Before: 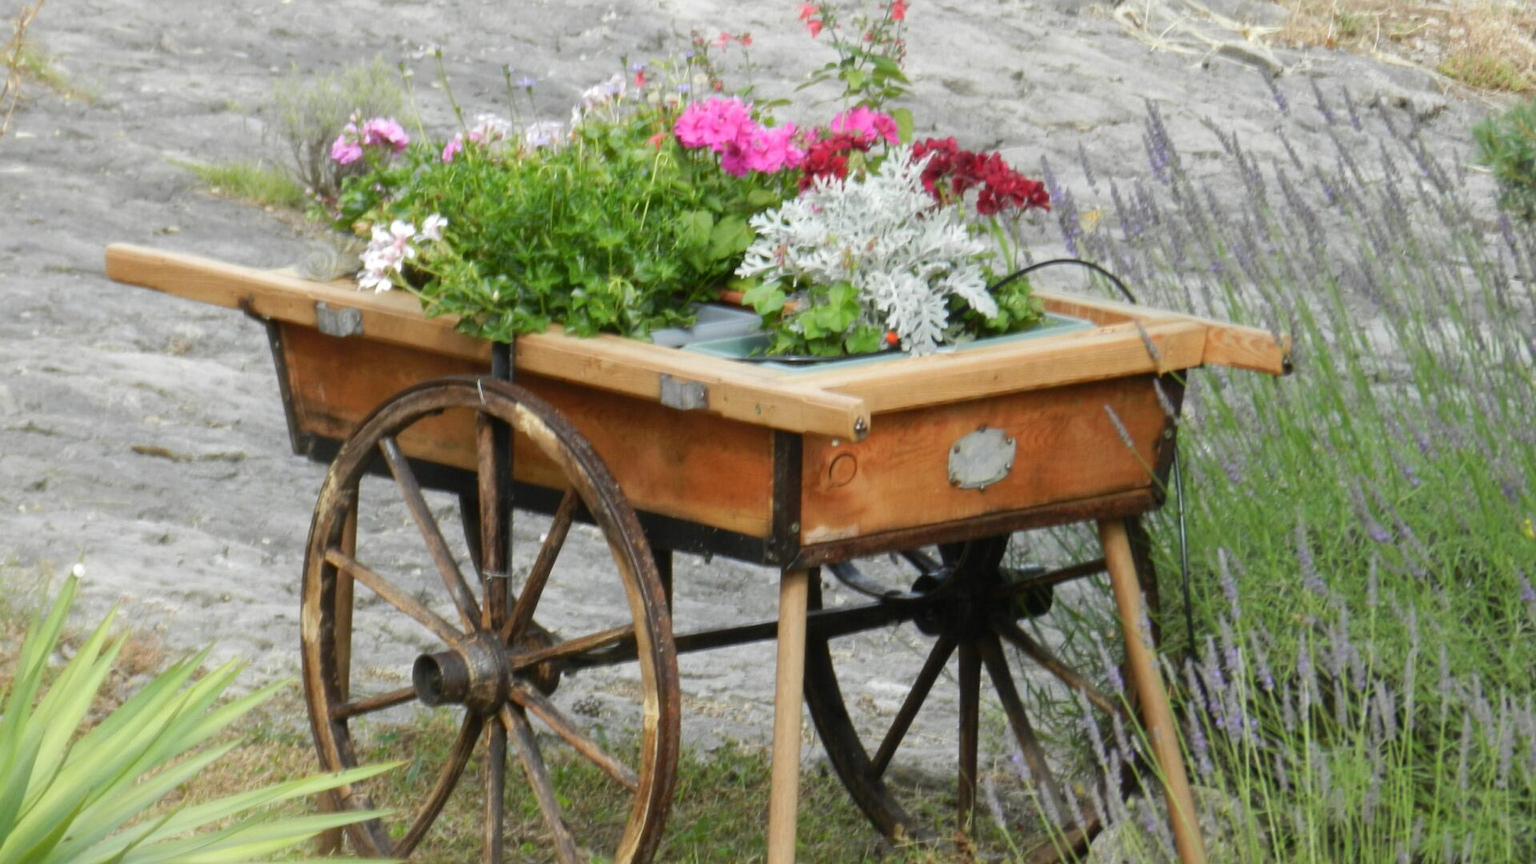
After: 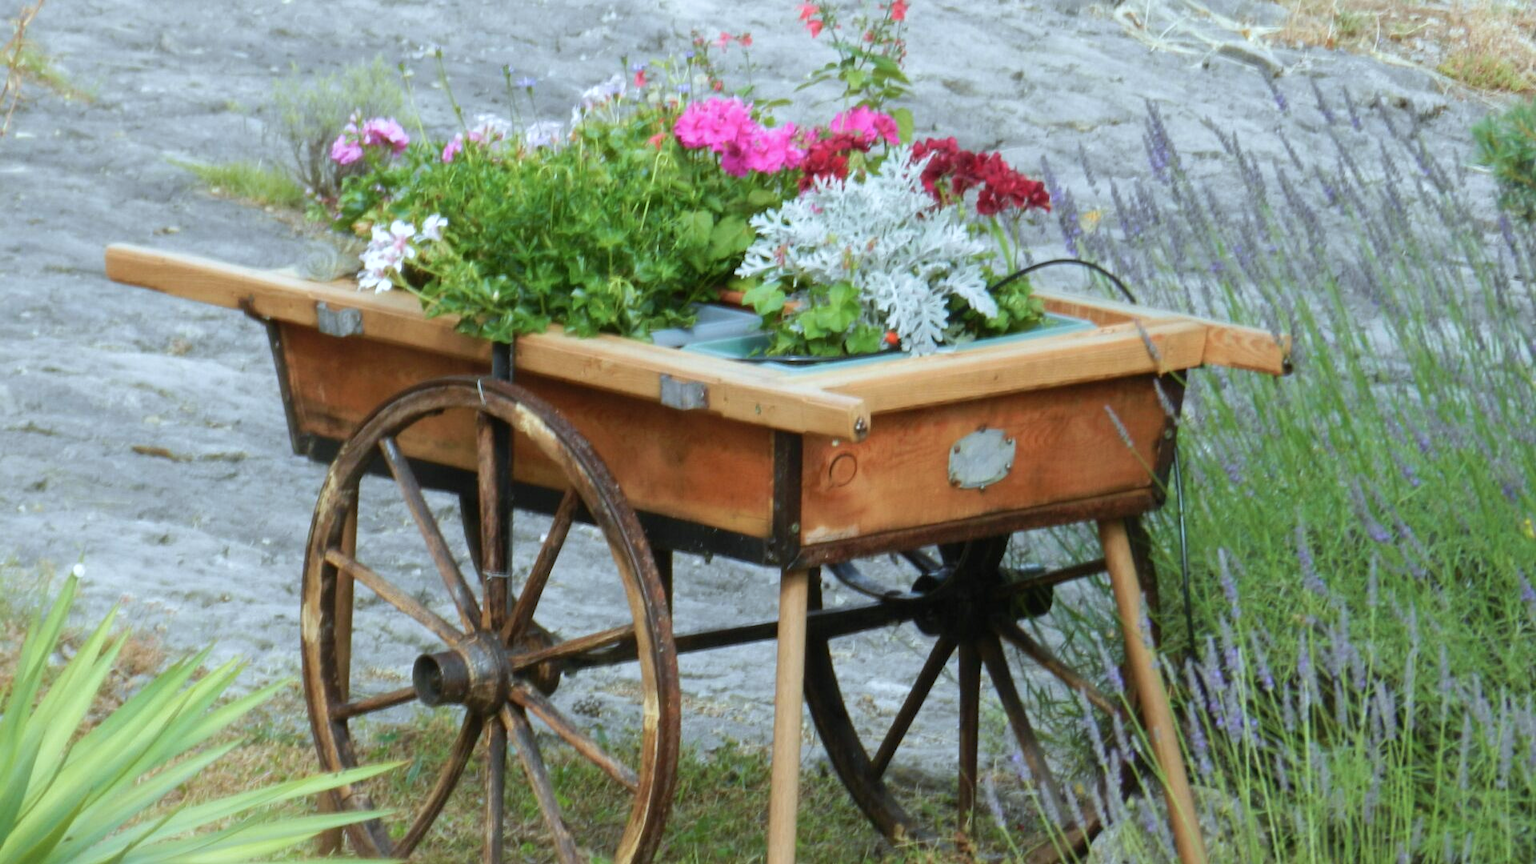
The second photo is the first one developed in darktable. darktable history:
velvia: on, module defaults
color correction: highlights a* -4.18, highlights b* -10.81
